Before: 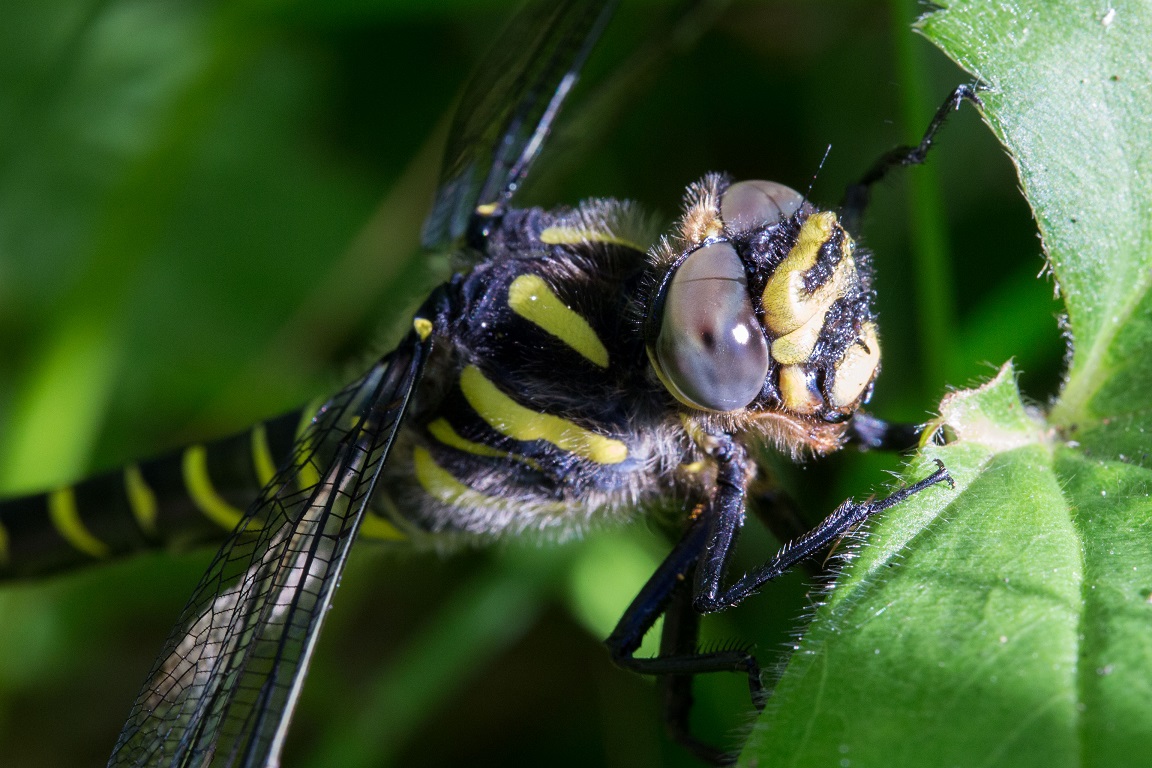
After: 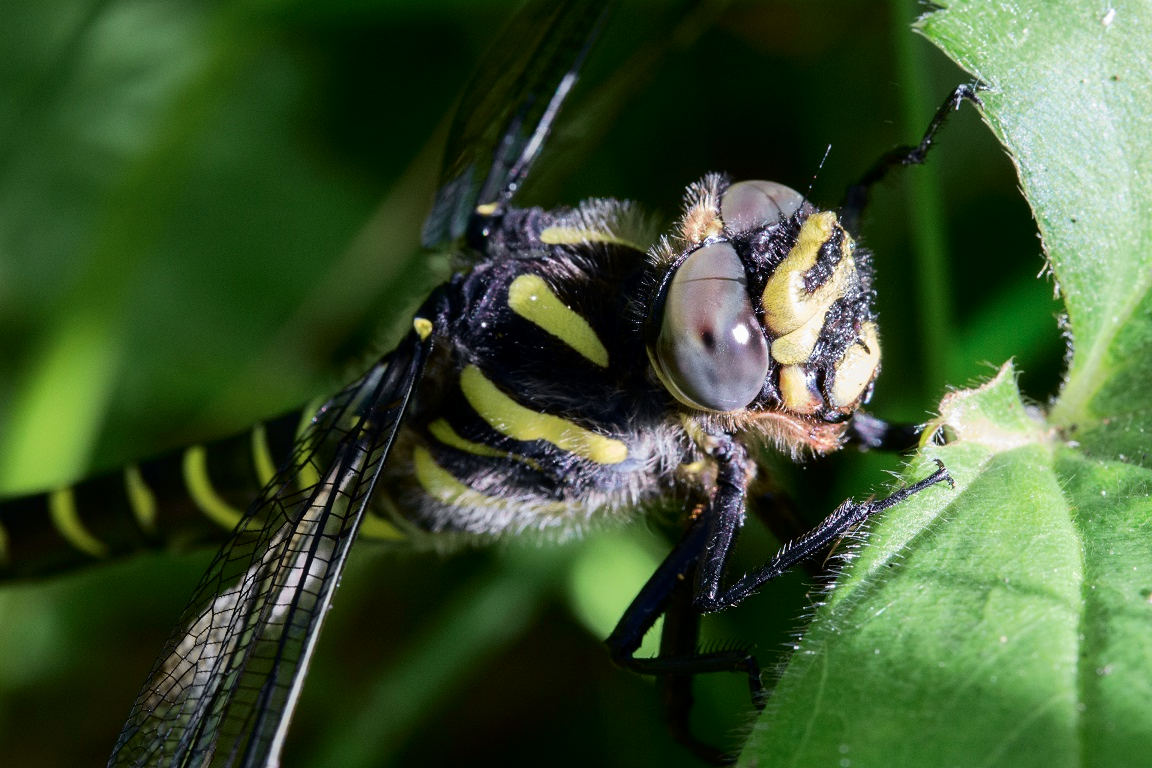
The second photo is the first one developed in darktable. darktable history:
tone curve: curves: ch0 [(0.003, 0) (0.066, 0.031) (0.163, 0.112) (0.264, 0.238) (0.395, 0.408) (0.517, 0.56) (0.684, 0.734) (0.791, 0.814) (1, 1)]; ch1 [(0, 0) (0.164, 0.115) (0.337, 0.332) (0.39, 0.398) (0.464, 0.461) (0.501, 0.5) (0.507, 0.5) (0.534, 0.532) (0.577, 0.59) (0.652, 0.681) (0.733, 0.749) (0.811, 0.796) (1, 1)]; ch2 [(0, 0) (0.337, 0.382) (0.464, 0.476) (0.501, 0.5) (0.527, 0.54) (0.551, 0.565) (0.6, 0.59) (0.687, 0.675) (1, 1)], color space Lab, independent channels, preserve colors none
